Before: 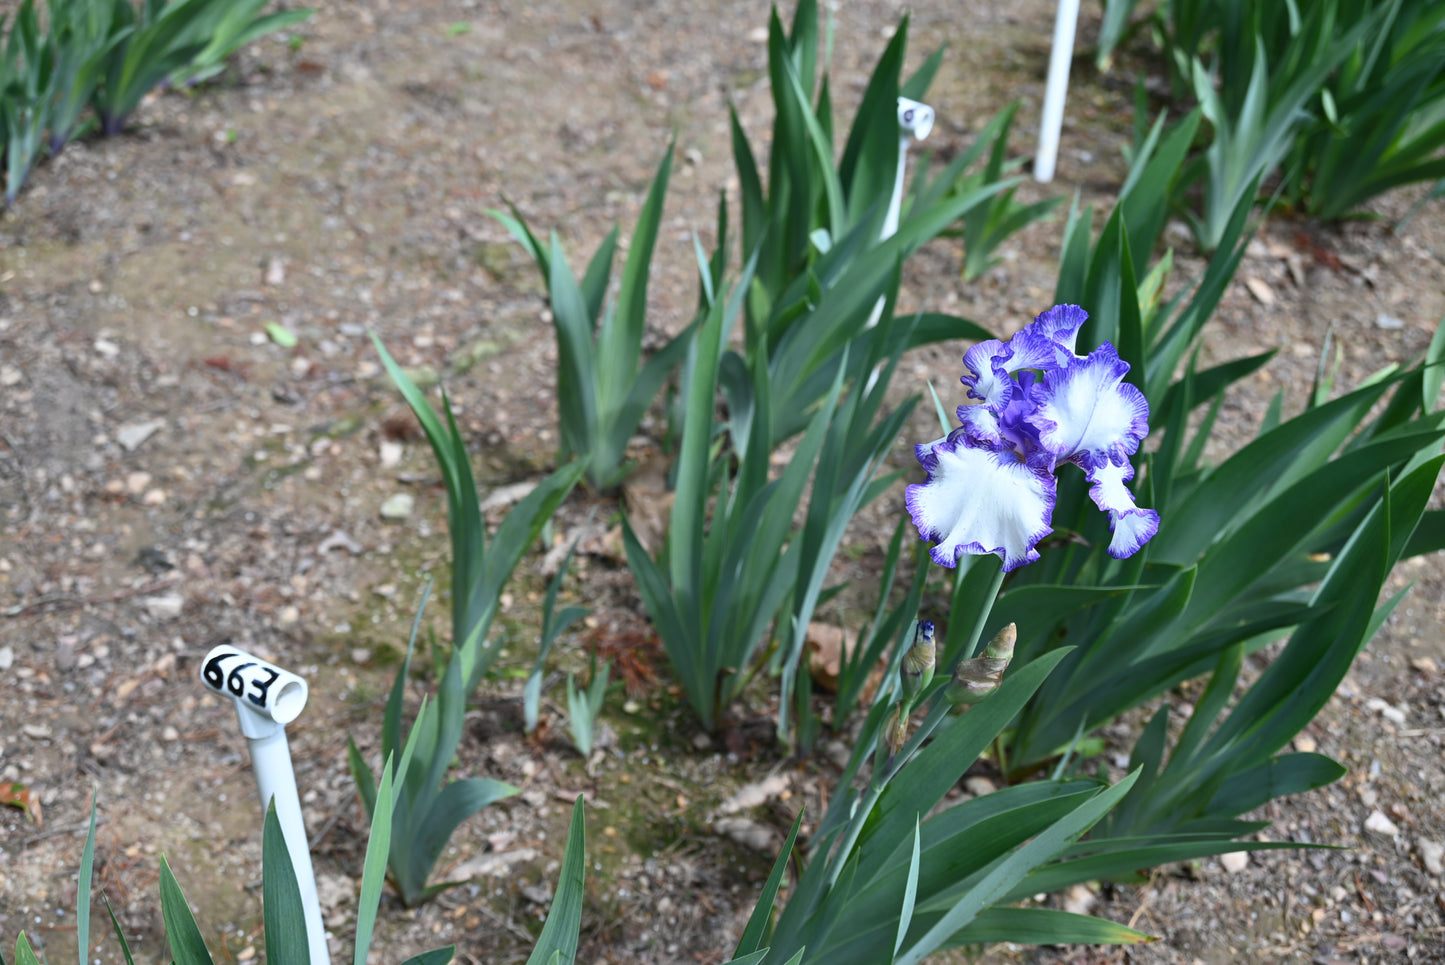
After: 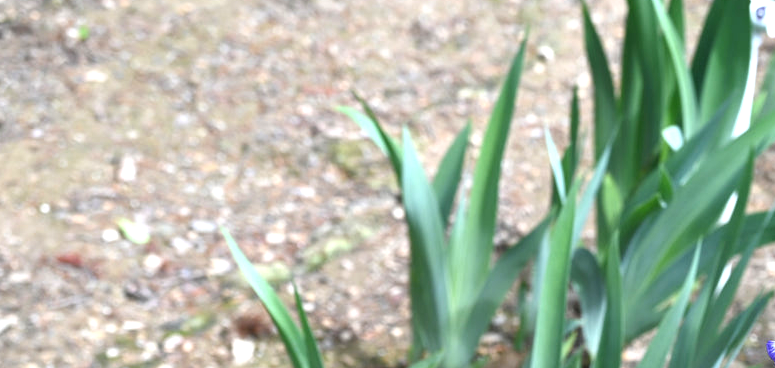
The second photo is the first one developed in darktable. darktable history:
exposure: exposure 1 EV, compensate highlight preservation false
levels: white 99.93%
crop: left 10.283%, top 10.736%, right 36.051%, bottom 51.031%
